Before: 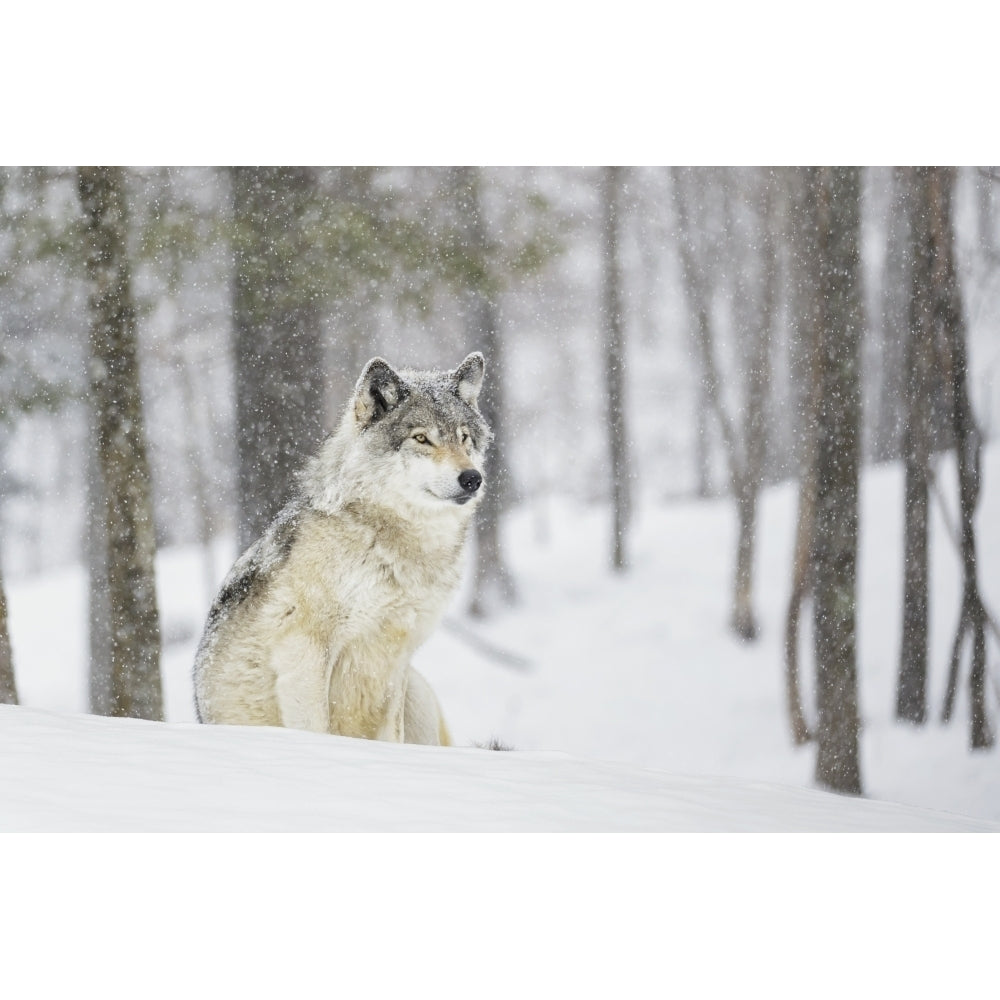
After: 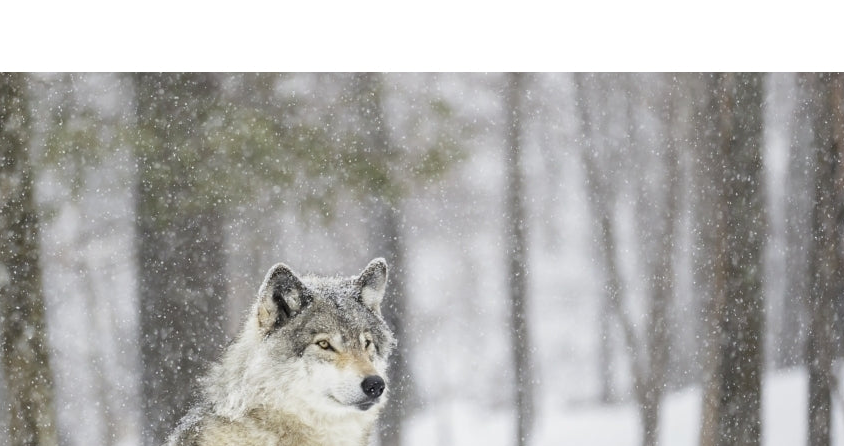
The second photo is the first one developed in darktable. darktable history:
crop and rotate: left 9.707%, top 9.42%, right 5.886%, bottom 45.909%
